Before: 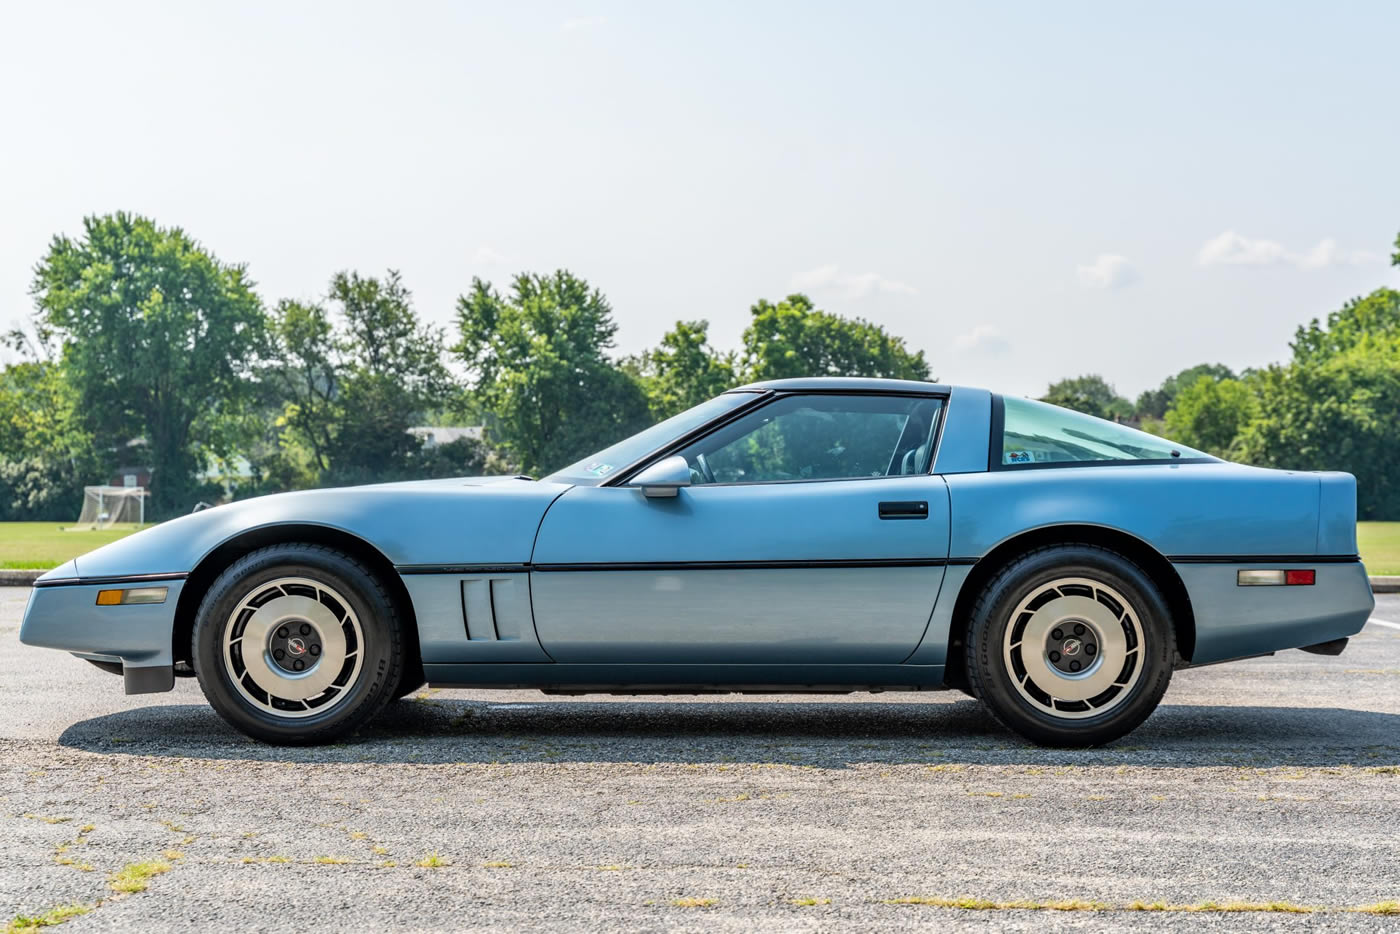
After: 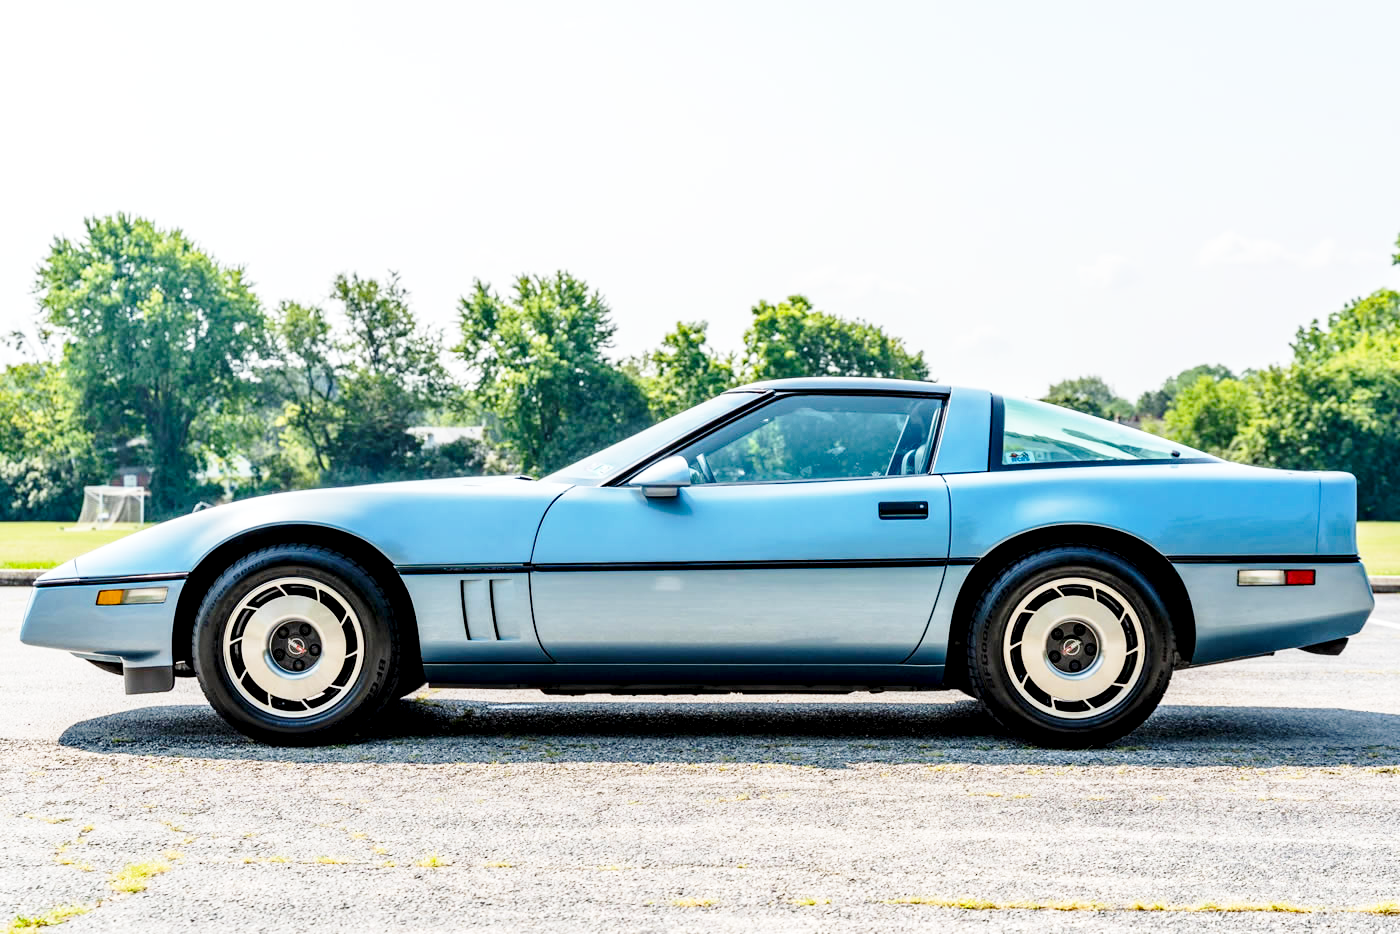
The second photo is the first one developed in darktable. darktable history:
base curve: curves: ch0 [(0, 0) (0.028, 0.03) (0.121, 0.232) (0.46, 0.748) (0.859, 0.968) (1, 1)], preserve colors none
exposure: black level correction 0.009, exposure 0.119 EV, compensate highlight preservation false
